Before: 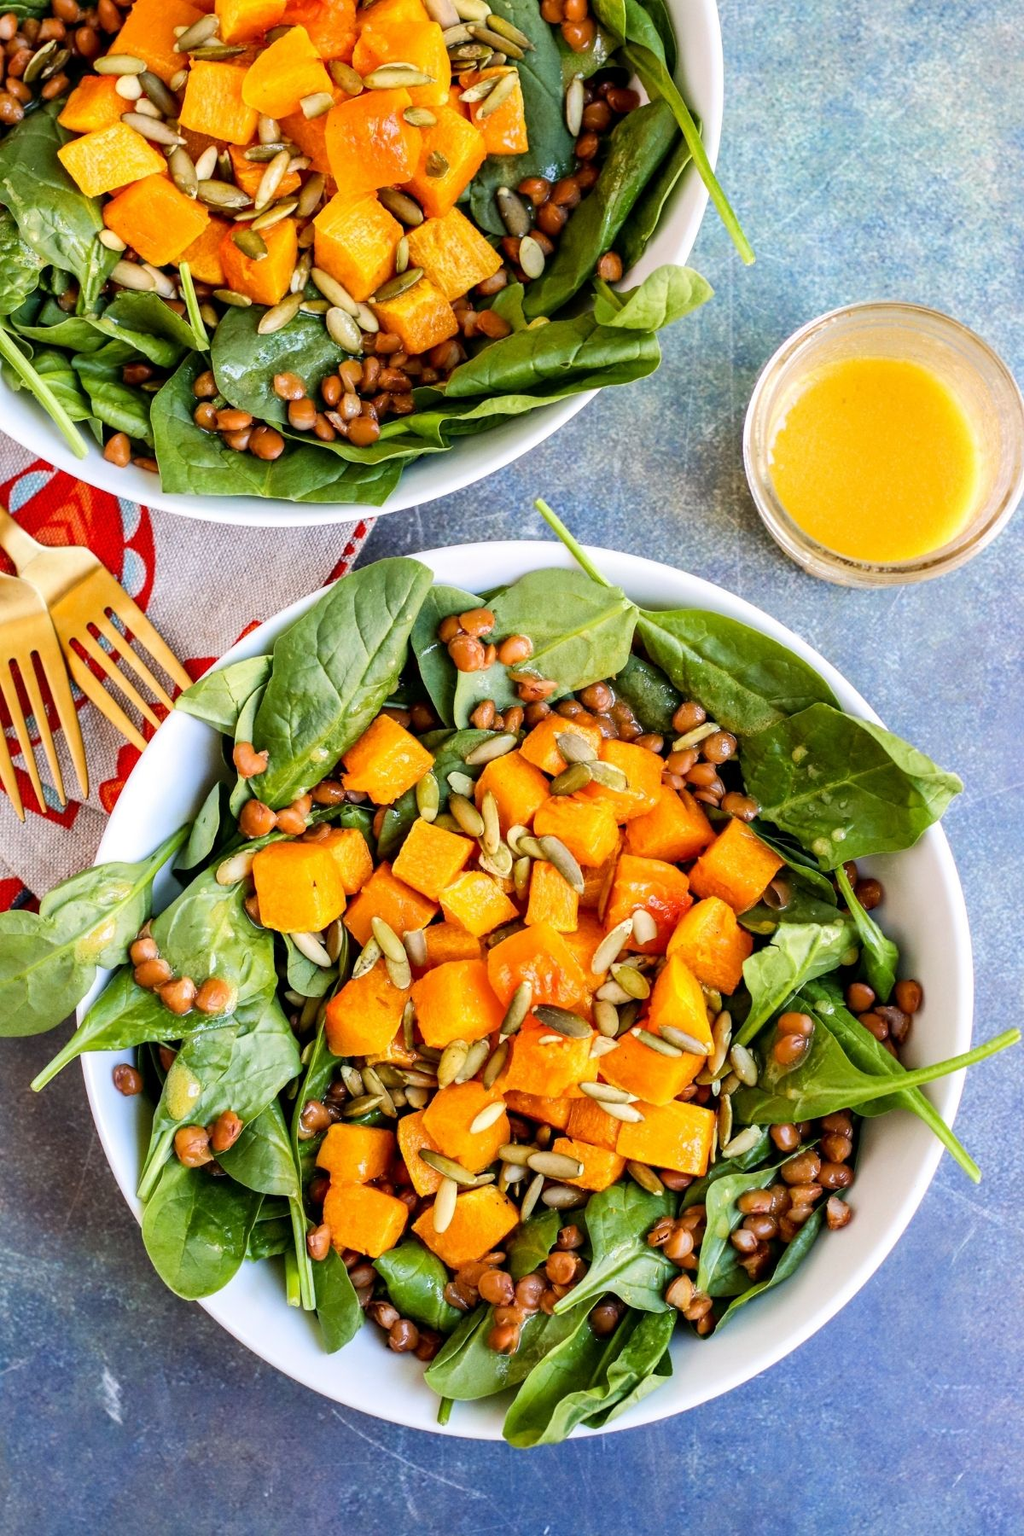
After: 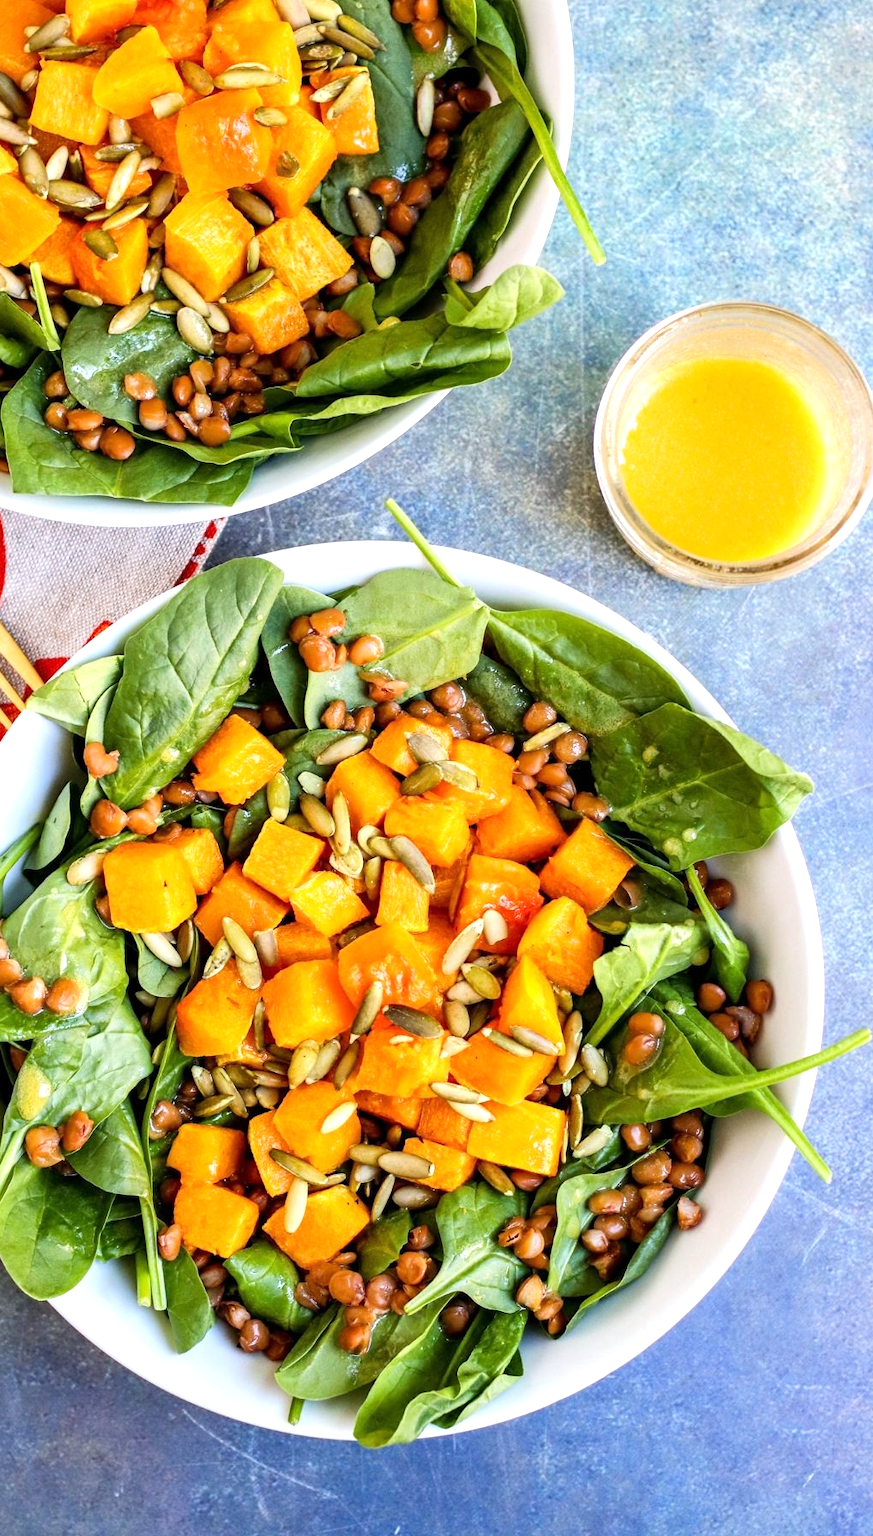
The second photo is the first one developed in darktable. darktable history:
white balance: red 0.986, blue 1.01
crop and rotate: left 14.584%
exposure: exposure 0.376 EV, compensate highlight preservation false
